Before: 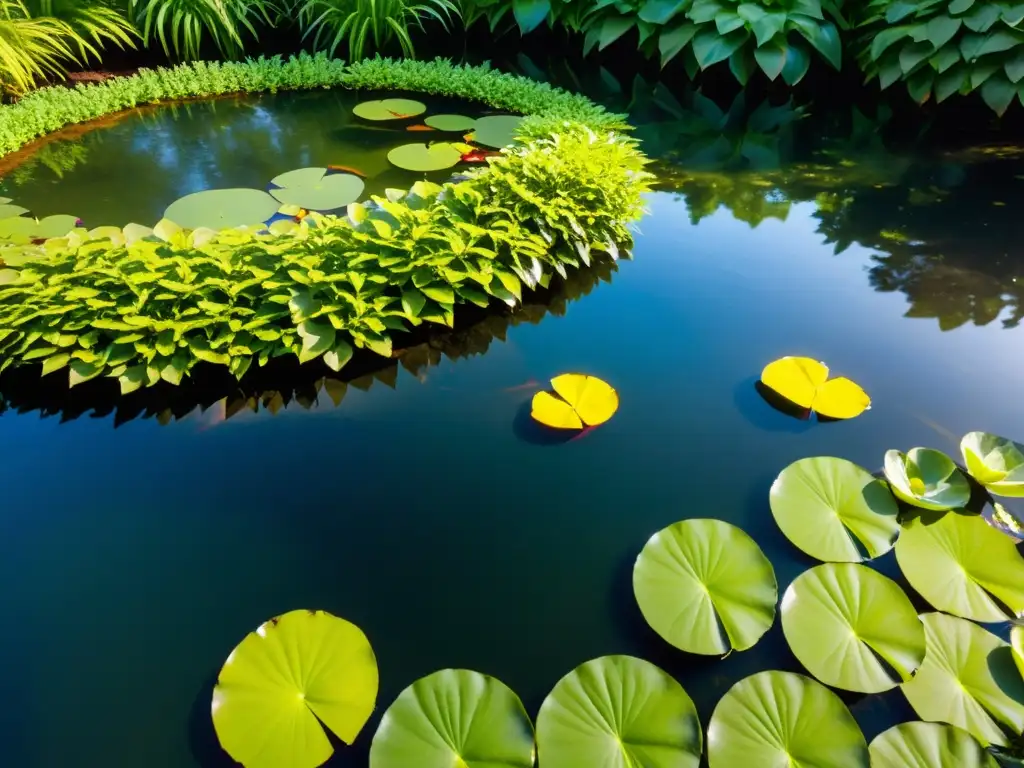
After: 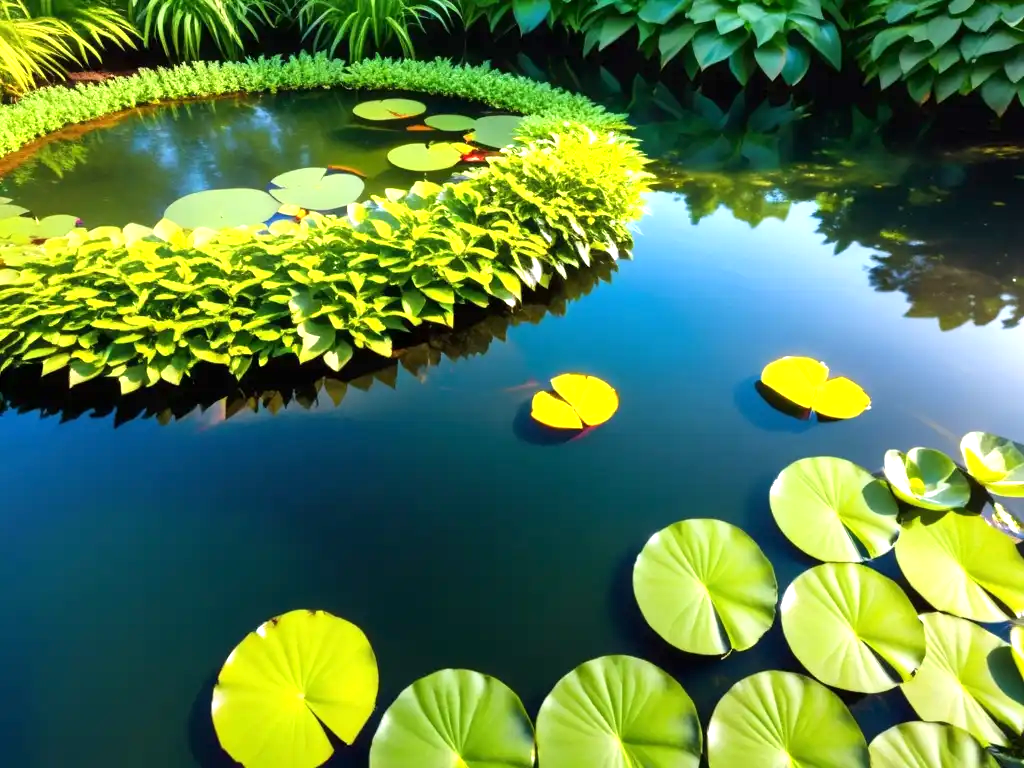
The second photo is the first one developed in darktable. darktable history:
exposure: exposure 0.733 EV, compensate exposure bias true, compensate highlight preservation false
